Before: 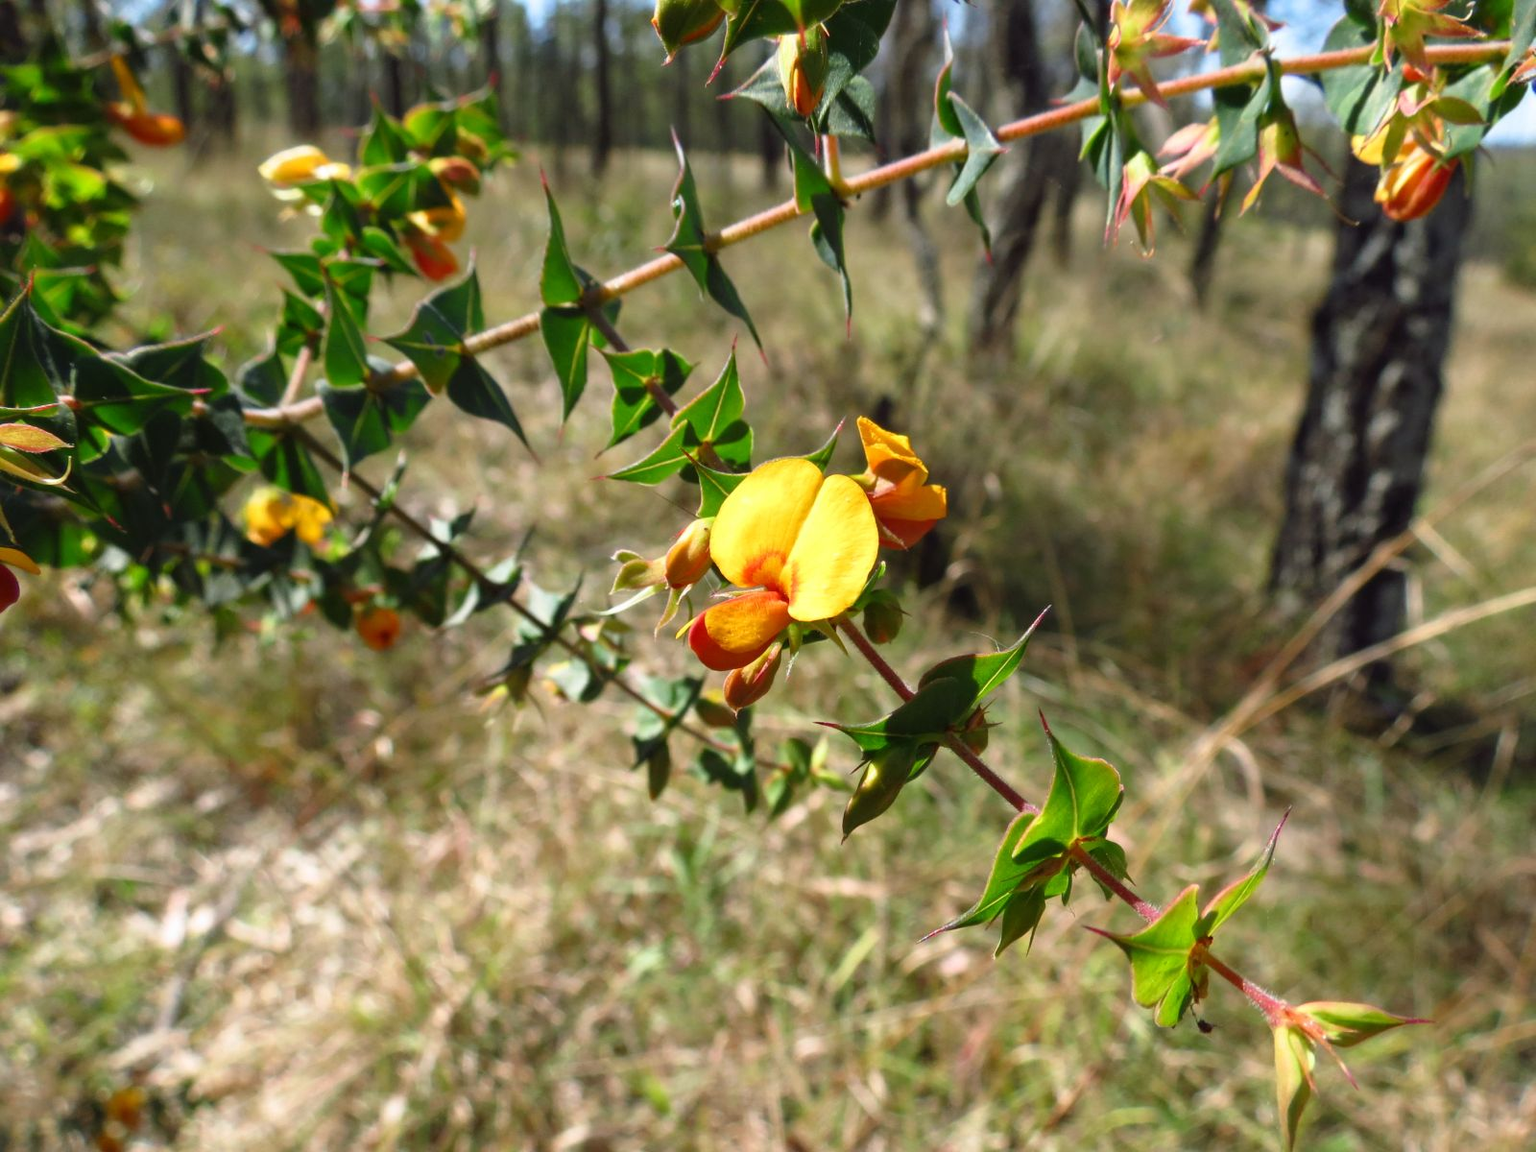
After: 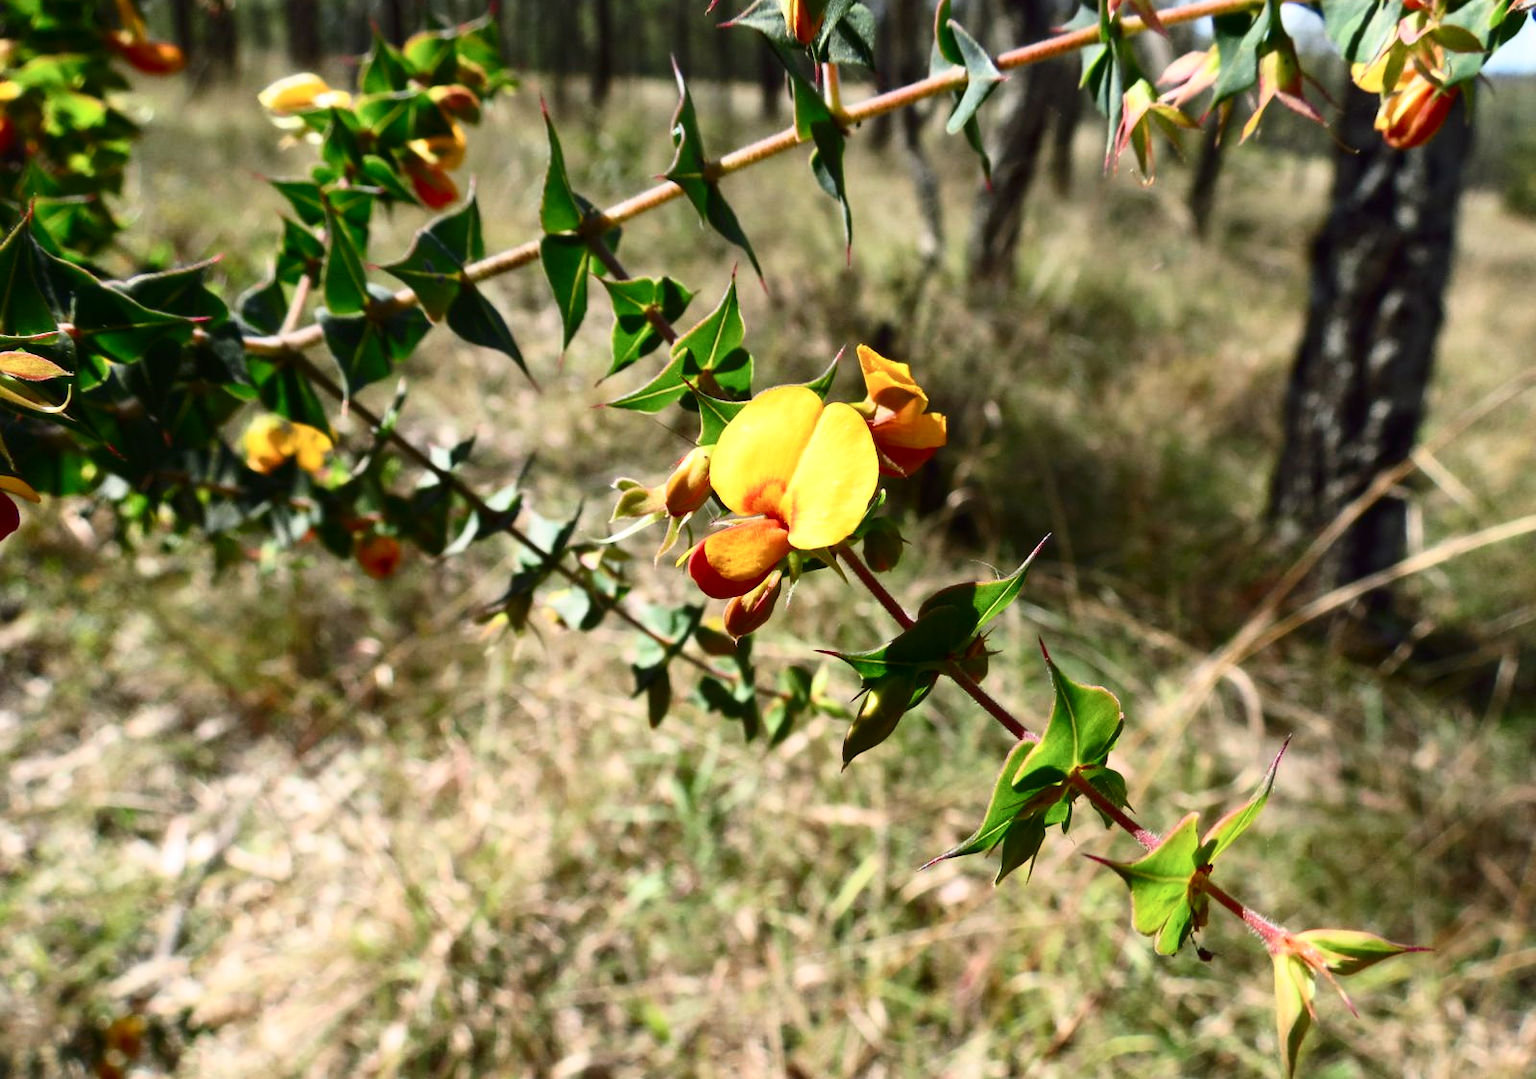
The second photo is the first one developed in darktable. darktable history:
crop and rotate: top 6.257%
contrast brightness saturation: contrast 0.292
